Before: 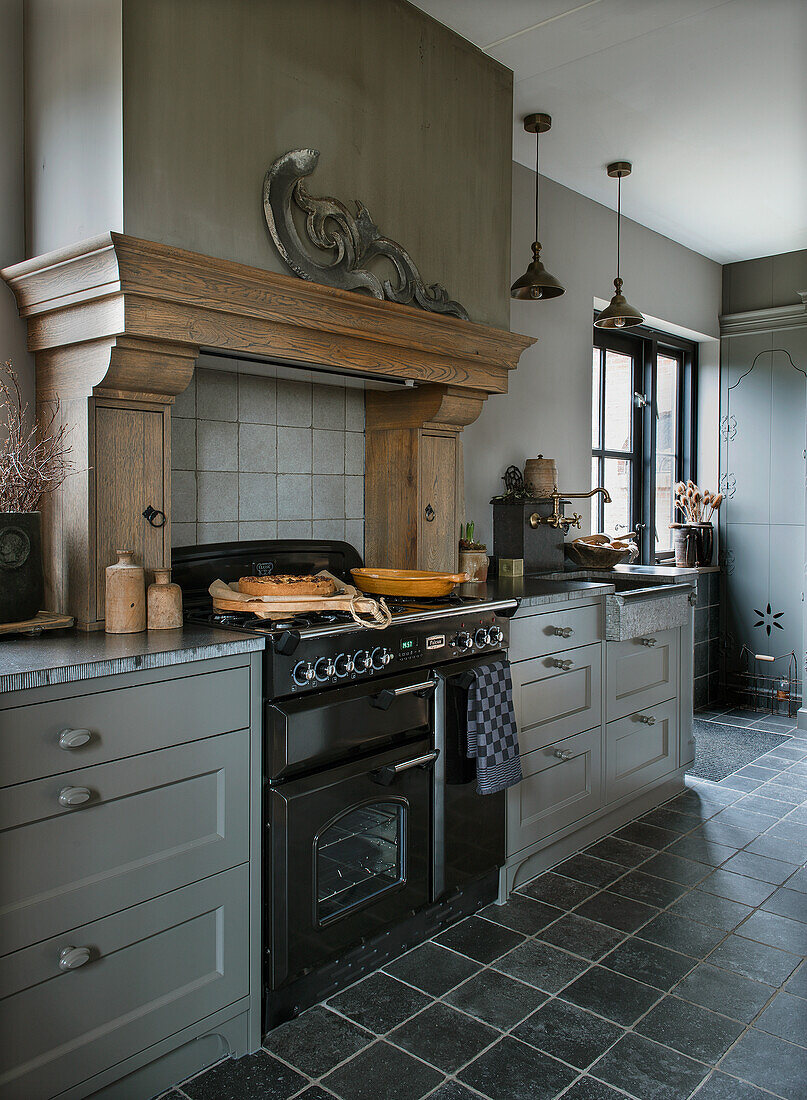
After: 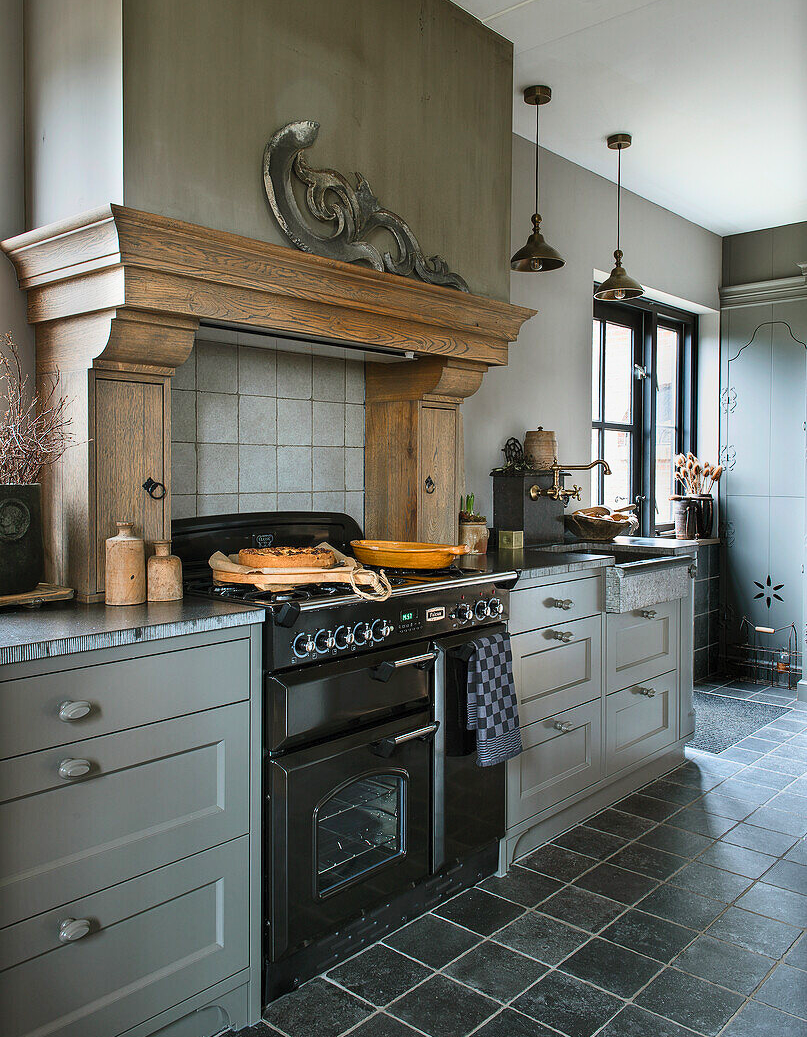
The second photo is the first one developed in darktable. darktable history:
contrast brightness saturation: contrast 0.197, brightness 0.166, saturation 0.219
crop and rotate: top 2.564%, bottom 3.141%
